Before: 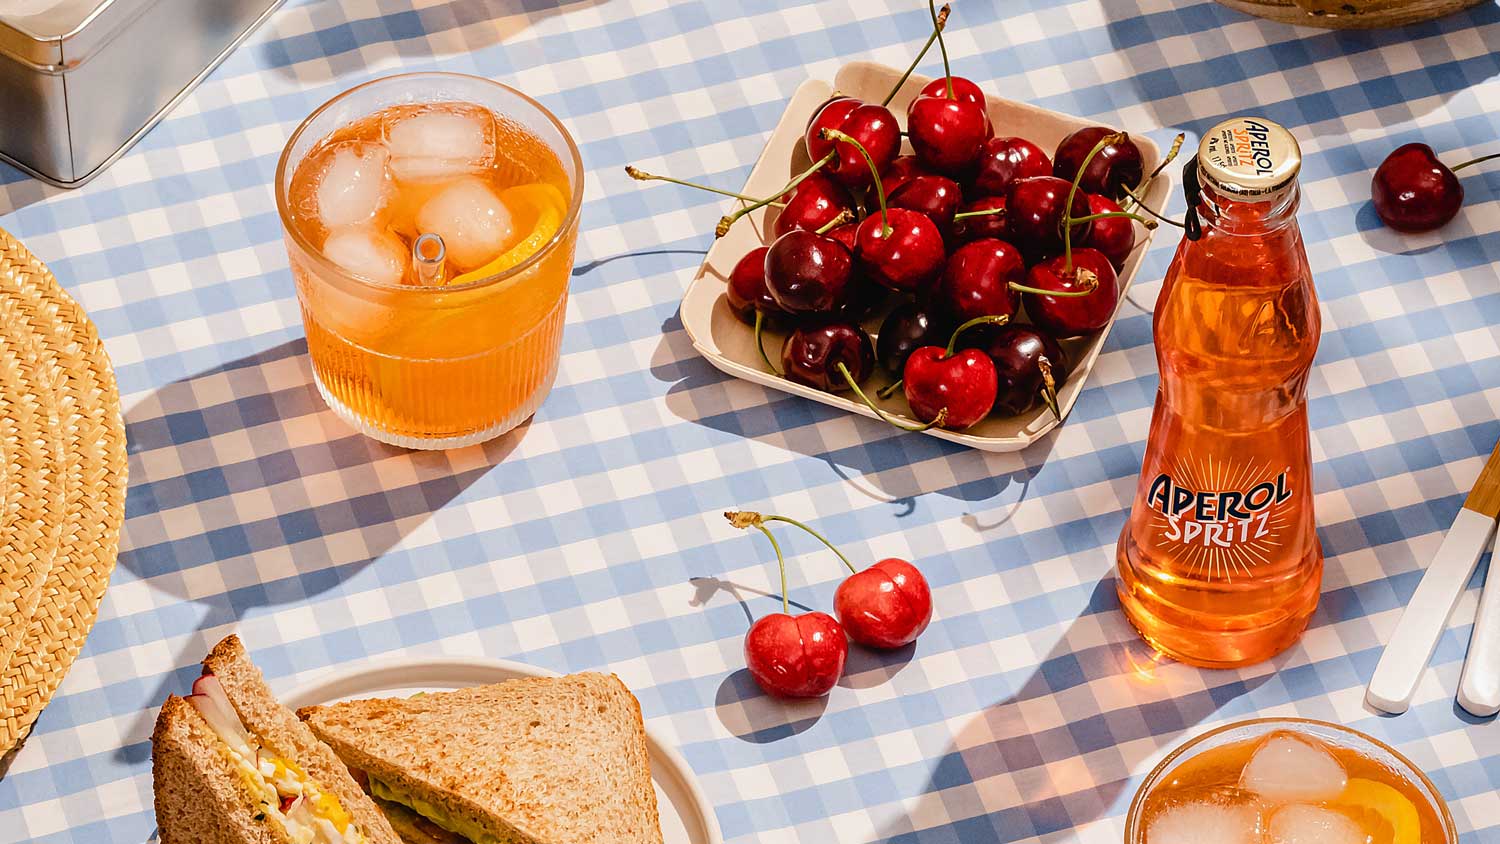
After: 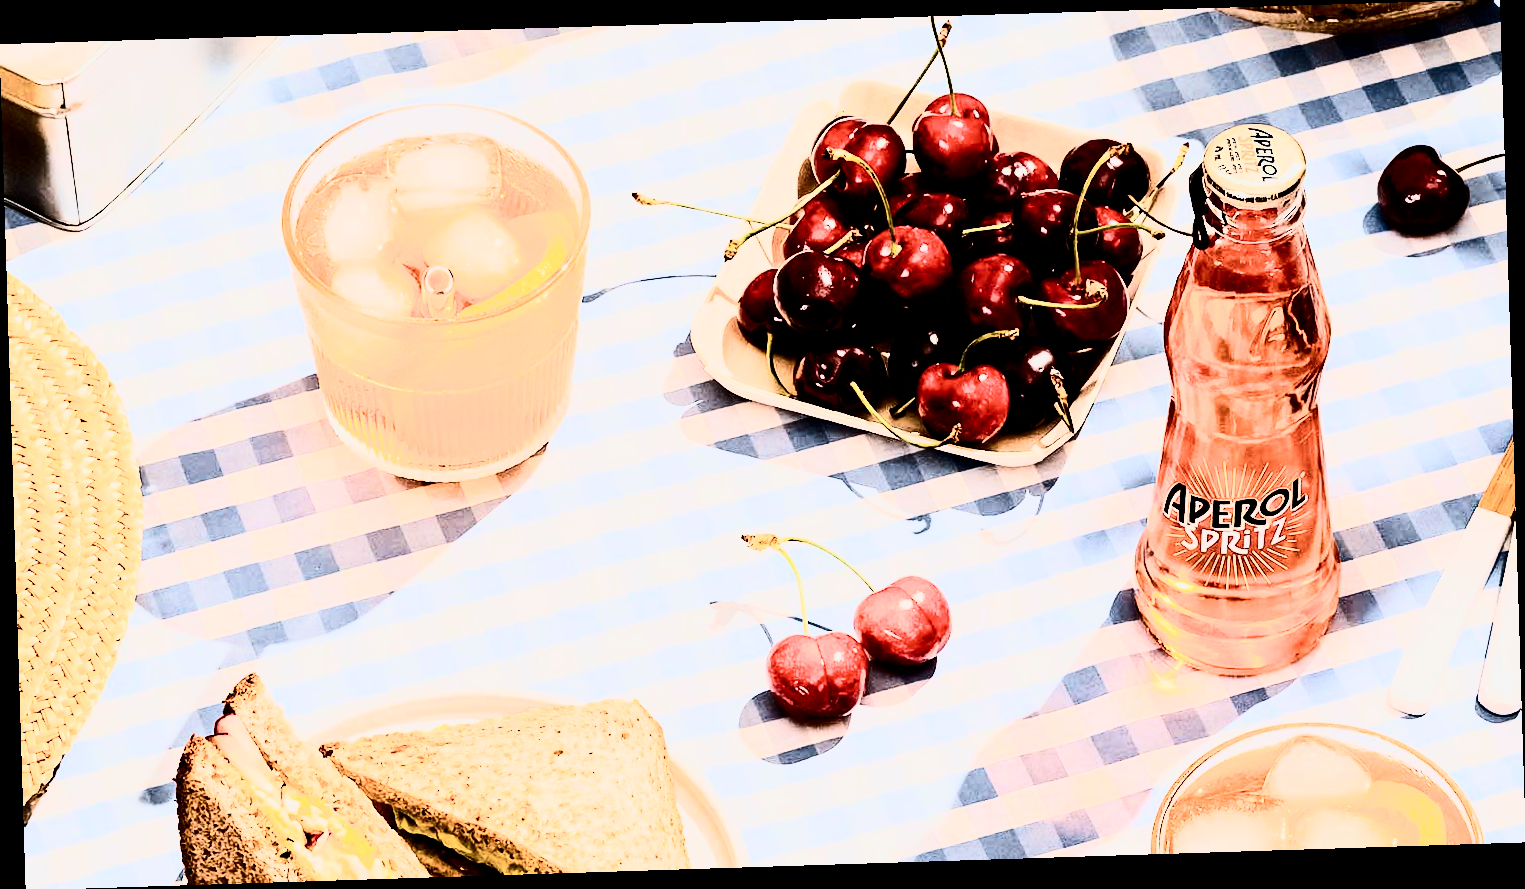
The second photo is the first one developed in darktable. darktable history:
filmic rgb: black relative exposure -7.65 EV, white relative exposure 4.56 EV, hardness 3.61, contrast 1.05
rgb curve: curves: ch0 [(0, 0) (0.21, 0.15) (0.24, 0.21) (0.5, 0.75) (0.75, 0.96) (0.89, 0.99) (1, 1)]; ch1 [(0, 0.02) (0.21, 0.13) (0.25, 0.2) (0.5, 0.67) (0.75, 0.9) (0.89, 0.97) (1, 1)]; ch2 [(0, 0.02) (0.21, 0.13) (0.25, 0.2) (0.5, 0.67) (0.75, 0.9) (0.89, 0.97) (1, 1)], compensate middle gray true
contrast brightness saturation: contrast 0.5, saturation -0.1
rotate and perspective: rotation -1.77°, lens shift (horizontal) 0.004, automatic cropping off
